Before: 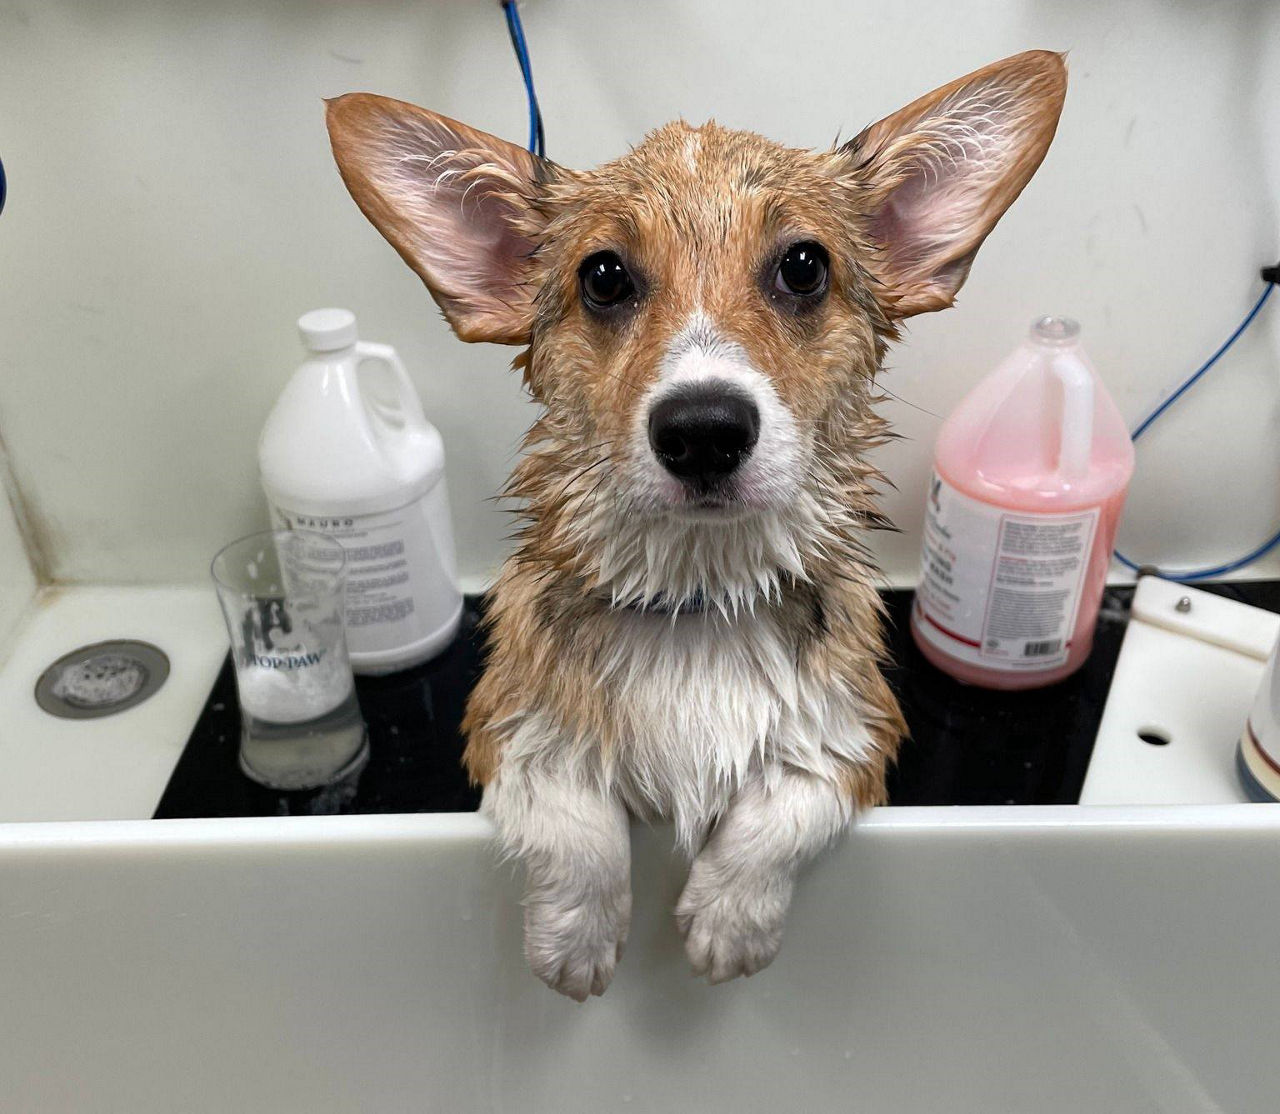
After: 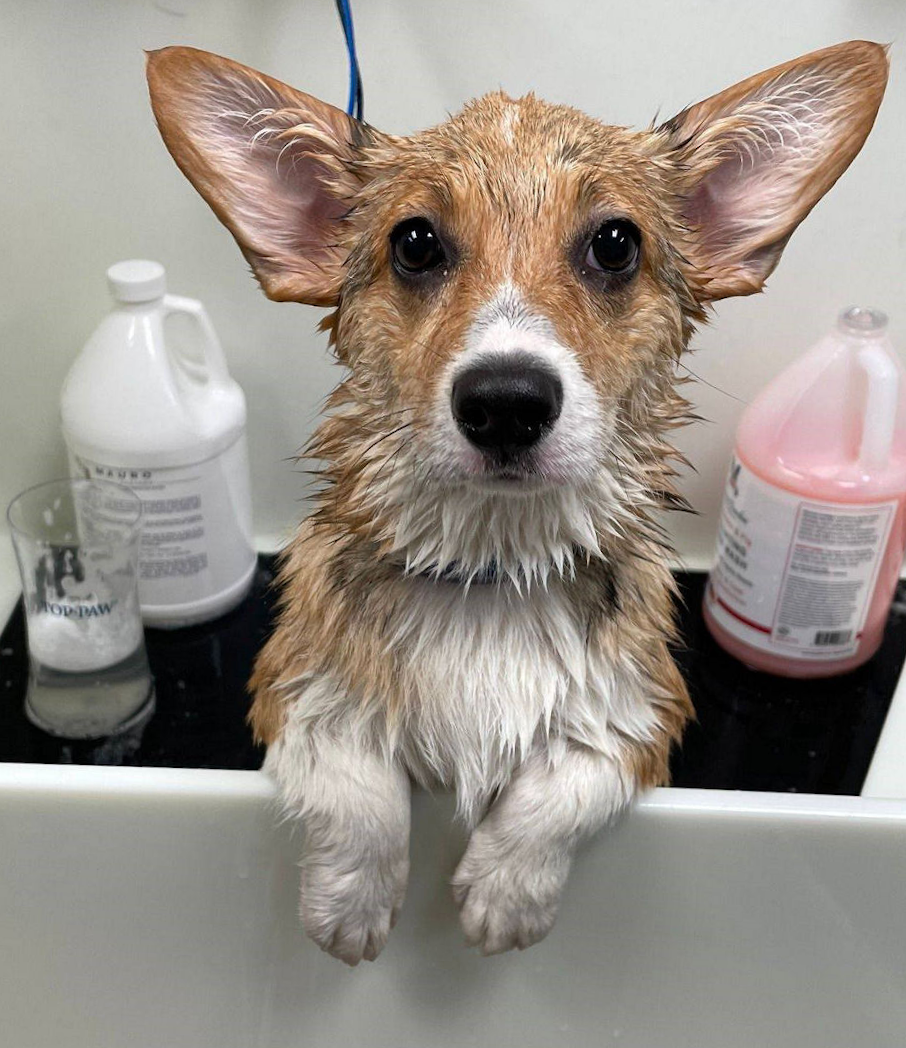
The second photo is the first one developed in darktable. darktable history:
crop and rotate: angle -3.12°, left 13.942%, top 0.04%, right 10.944%, bottom 0.063%
